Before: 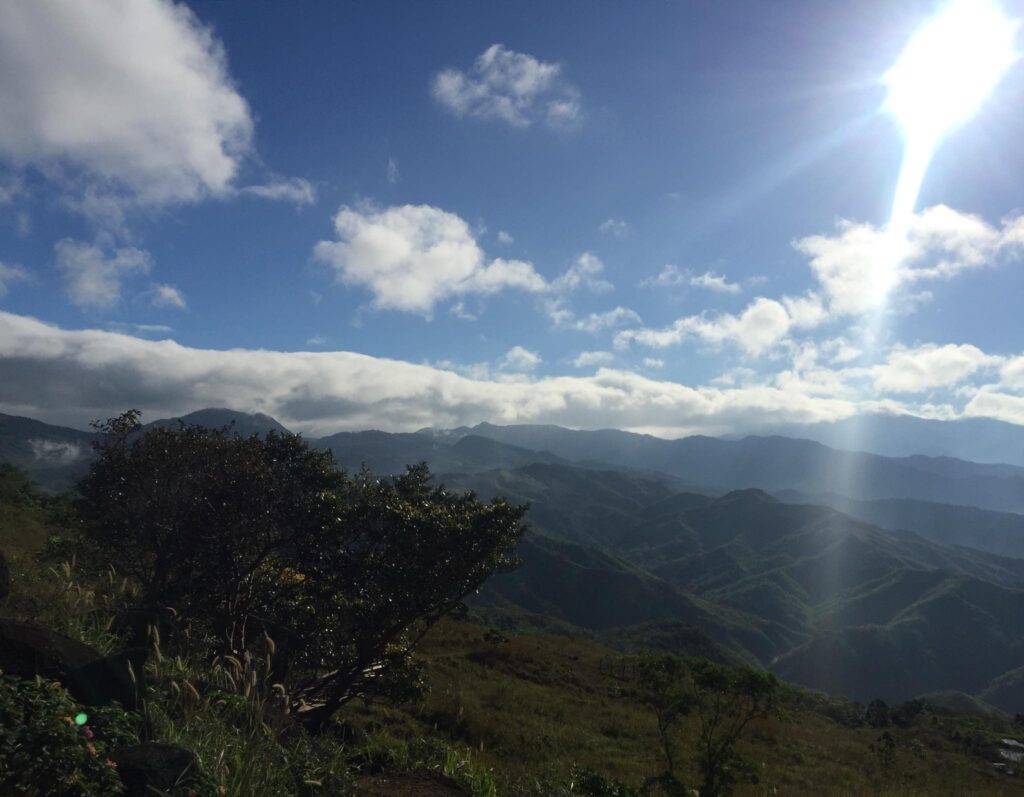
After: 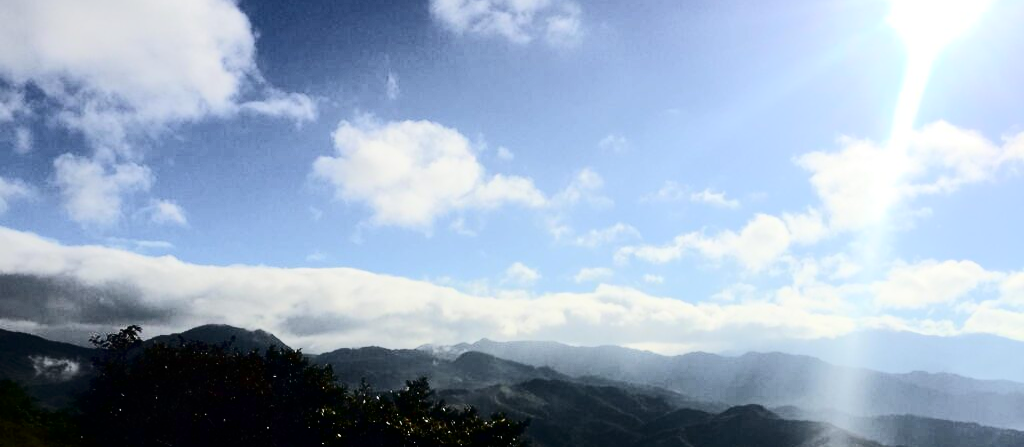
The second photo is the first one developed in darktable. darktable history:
crop and rotate: top 10.557%, bottom 33.242%
tone curve: curves: ch0 [(0, 0) (0.086, 0.006) (0.148, 0.021) (0.245, 0.105) (0.374, 0.401) (0.444, 0.631) (0.778, 0.915) (1, 1)], color space Lab, independent channels, preserve colors none
